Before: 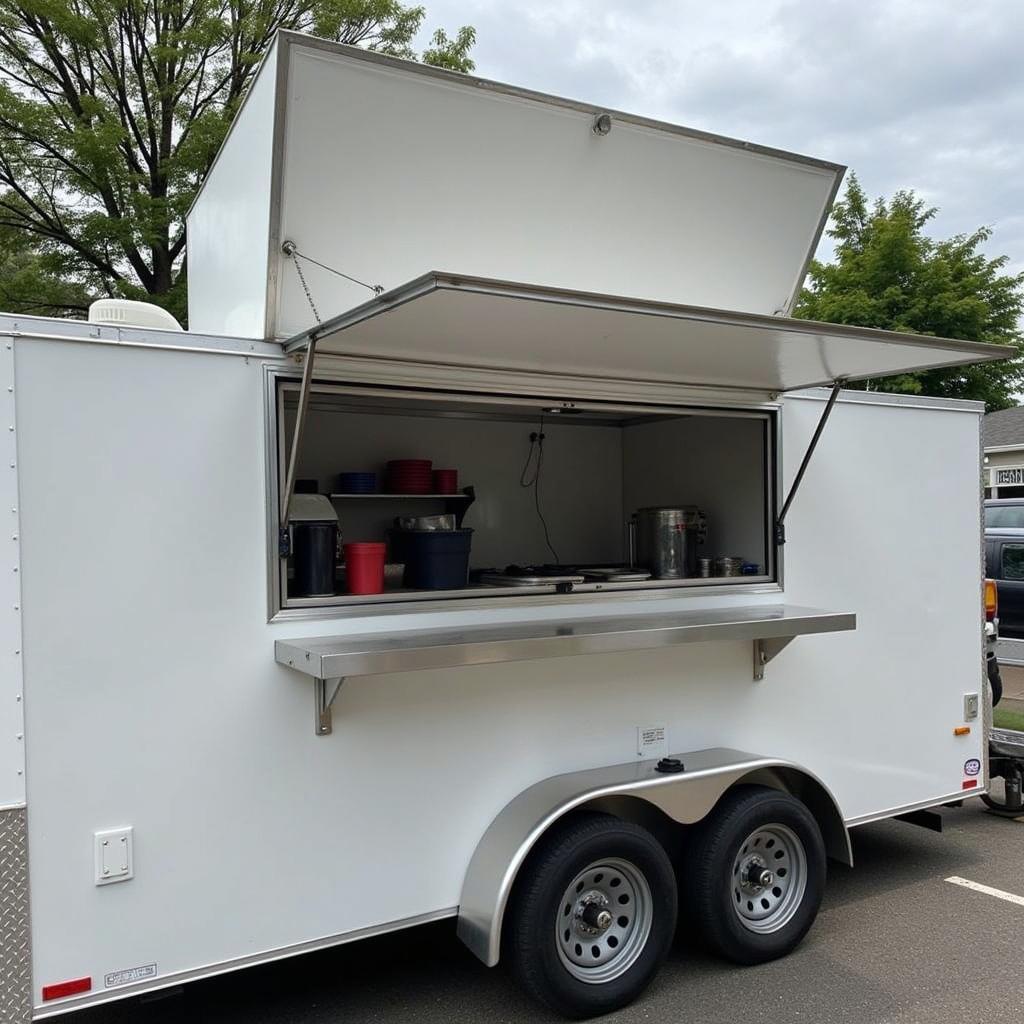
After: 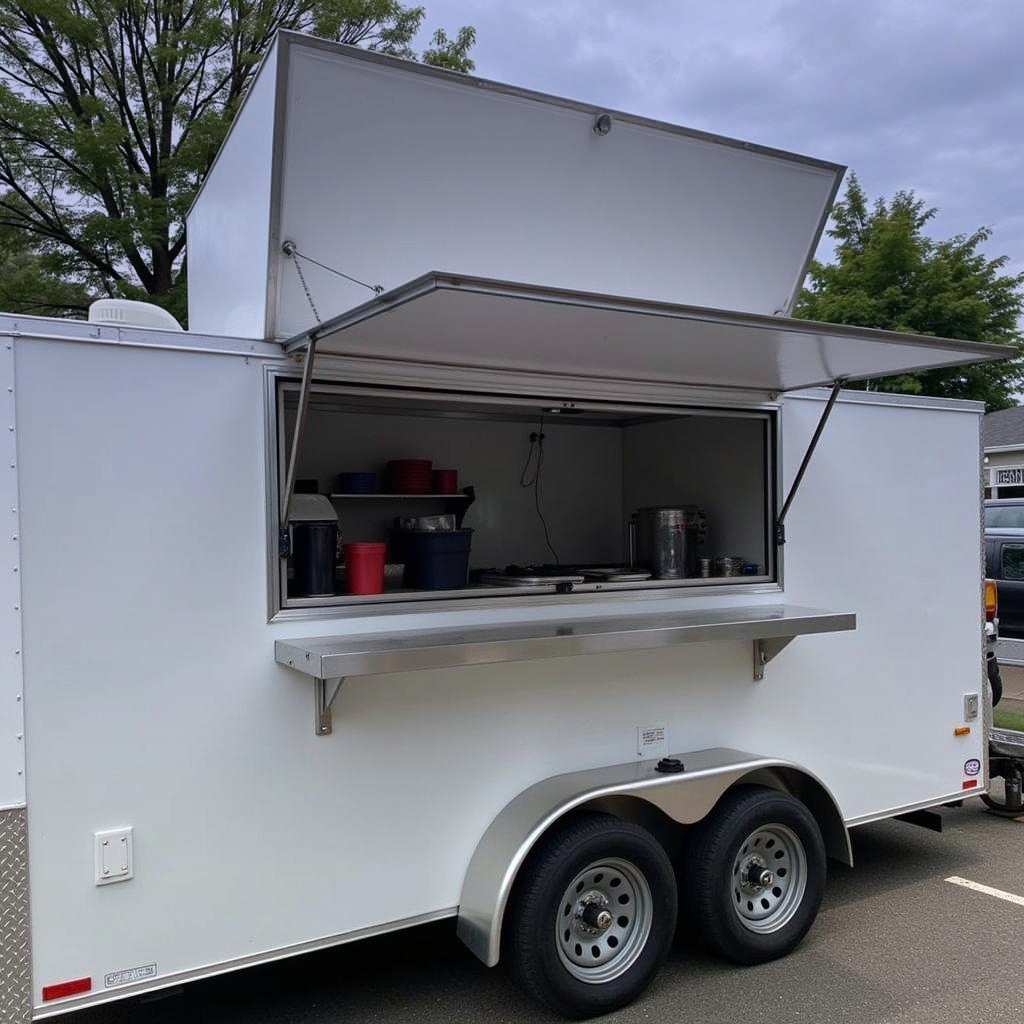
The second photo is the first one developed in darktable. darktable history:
white balance: emerald 1
graduated density: hue 238.83°, saturation 50%
